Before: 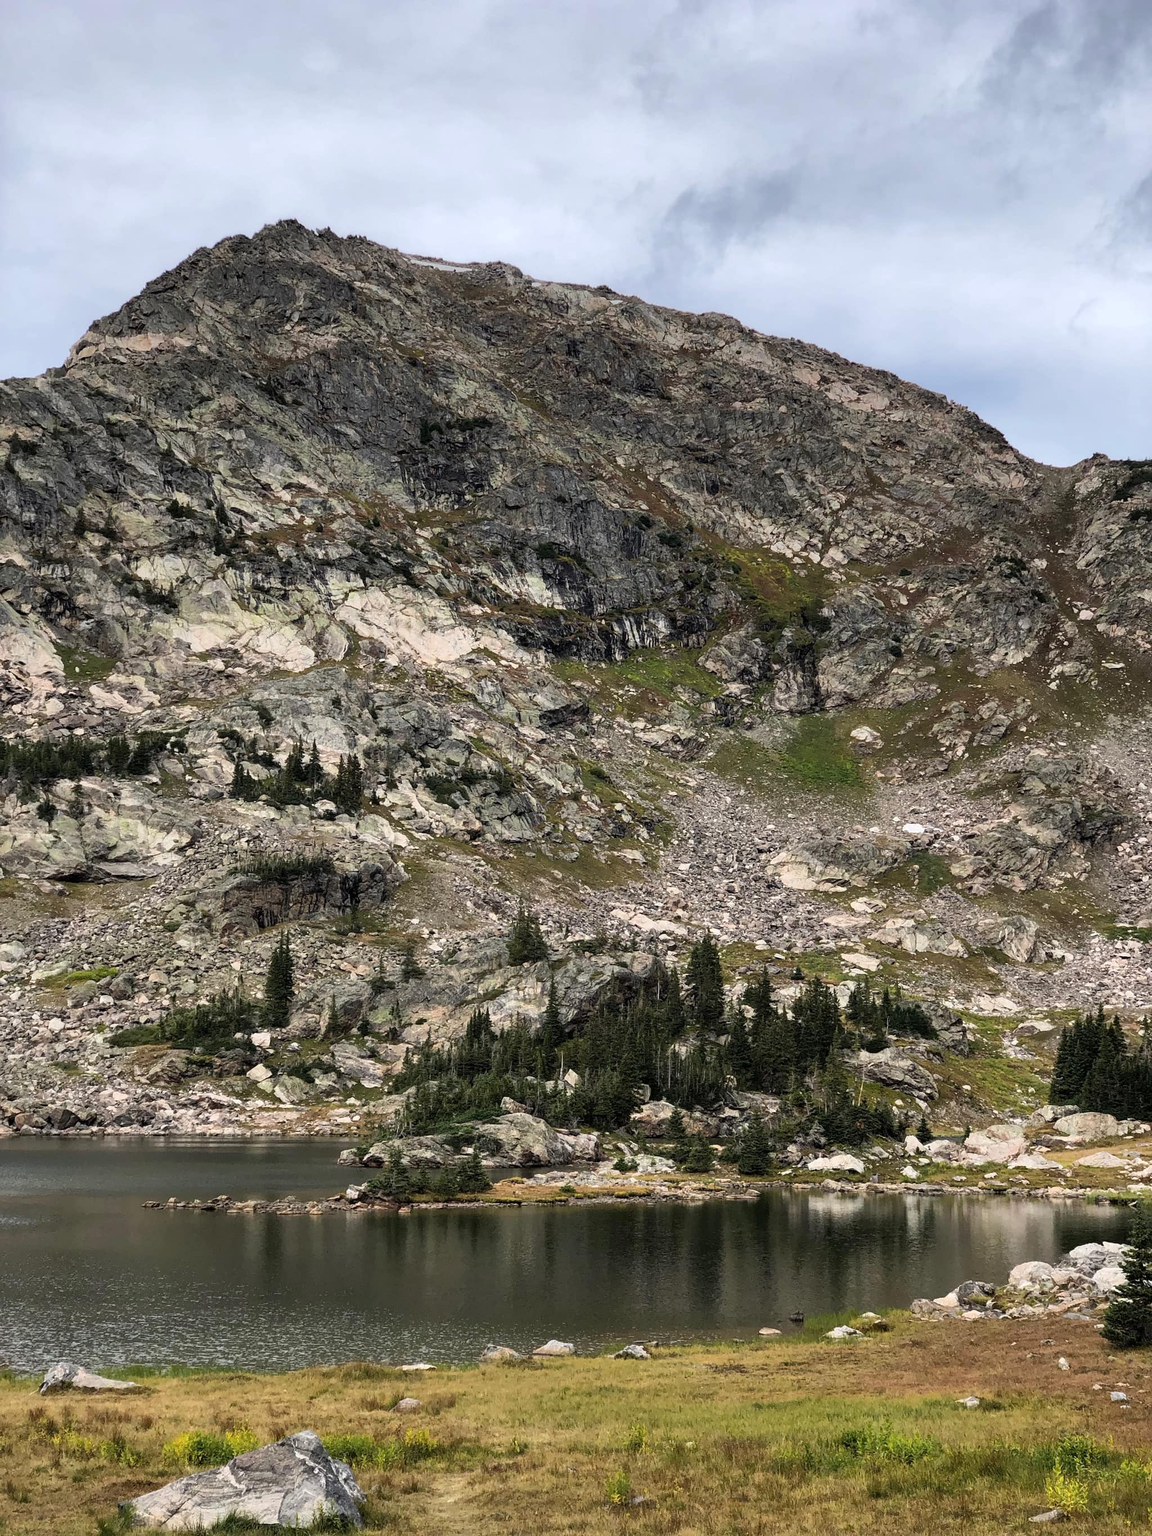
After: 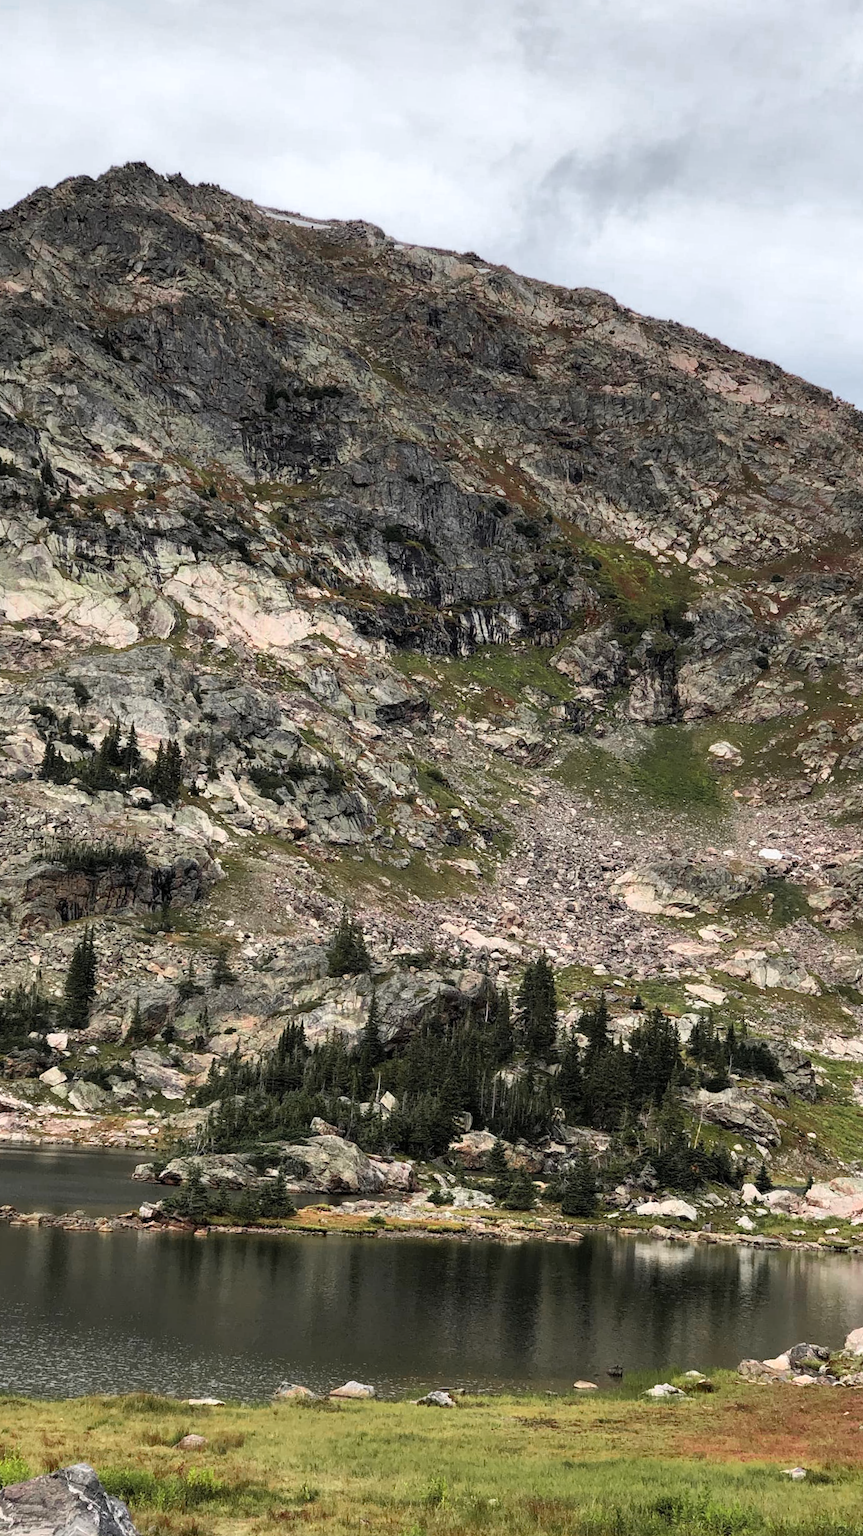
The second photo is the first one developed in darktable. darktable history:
crop and rotate: angle -3.27°, left 14.277%, top 0.028%, right 10.766%, bottom 0.028%
color zones: curves: ch0 [(0, 0.533) (0.126, 0.533) (0.234, 0.533) (0.368, 0.357) (0.5, 0.5) (0.625, 0.5) (0.74, 0.637) (0.875, 0.5)]; ch1 [(0.004, 0.708) (0.129, 0.662) (0.25, 0.5) (0.375, 0.331) (0.496, 0.396) (0.625, 0.649) (0.739, 0.26) (0.875, 0.5) (1, 0.478)]; ch2 [(0, 0.409) (0.132, 0.403) (0.236, 0.558) (0.379, 0.448) (0.5, 0.5) (0.625, 0.5) (0.691, 0.39) (0.875, 0.5)]
